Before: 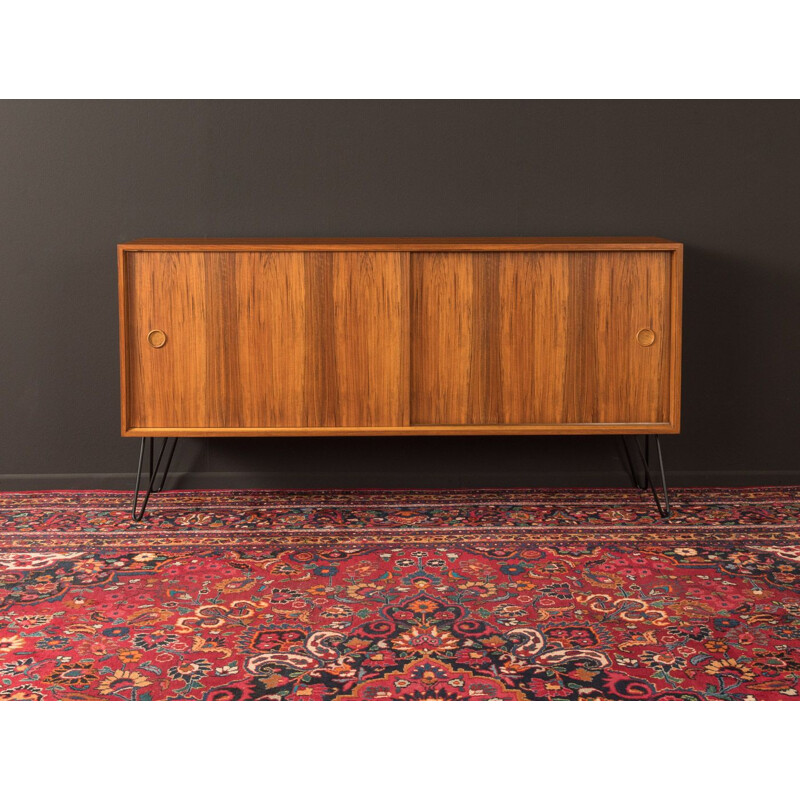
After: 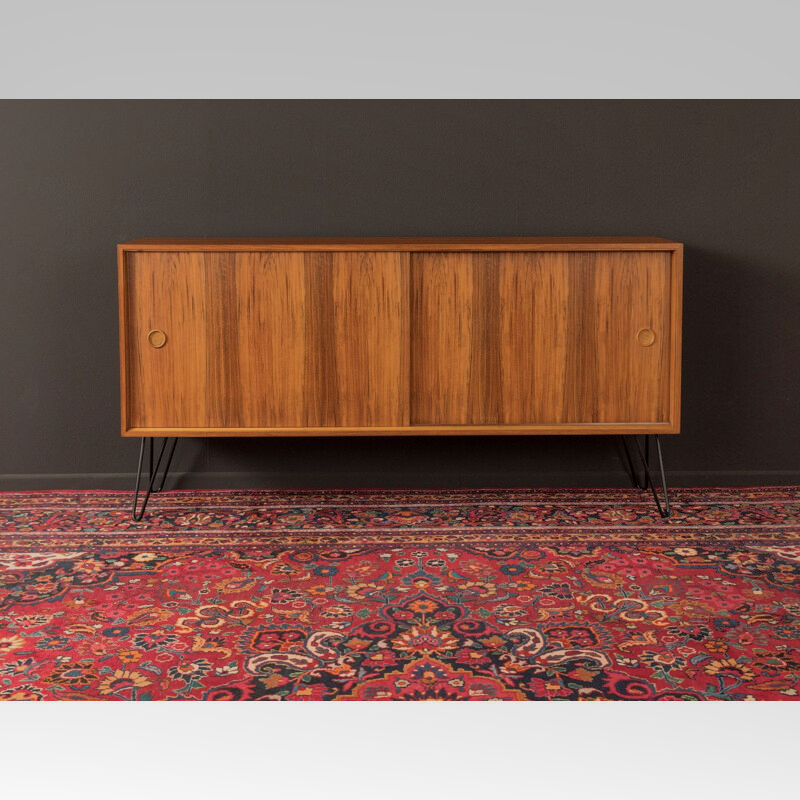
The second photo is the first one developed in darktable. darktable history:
shadows and highlights: on, module defaults
local contrast: mode bilateral grid, contrast 20, coarseness 50, detail 120%, midtone range 0.2
graduated density: rotation 5.63°, offset 76.9
